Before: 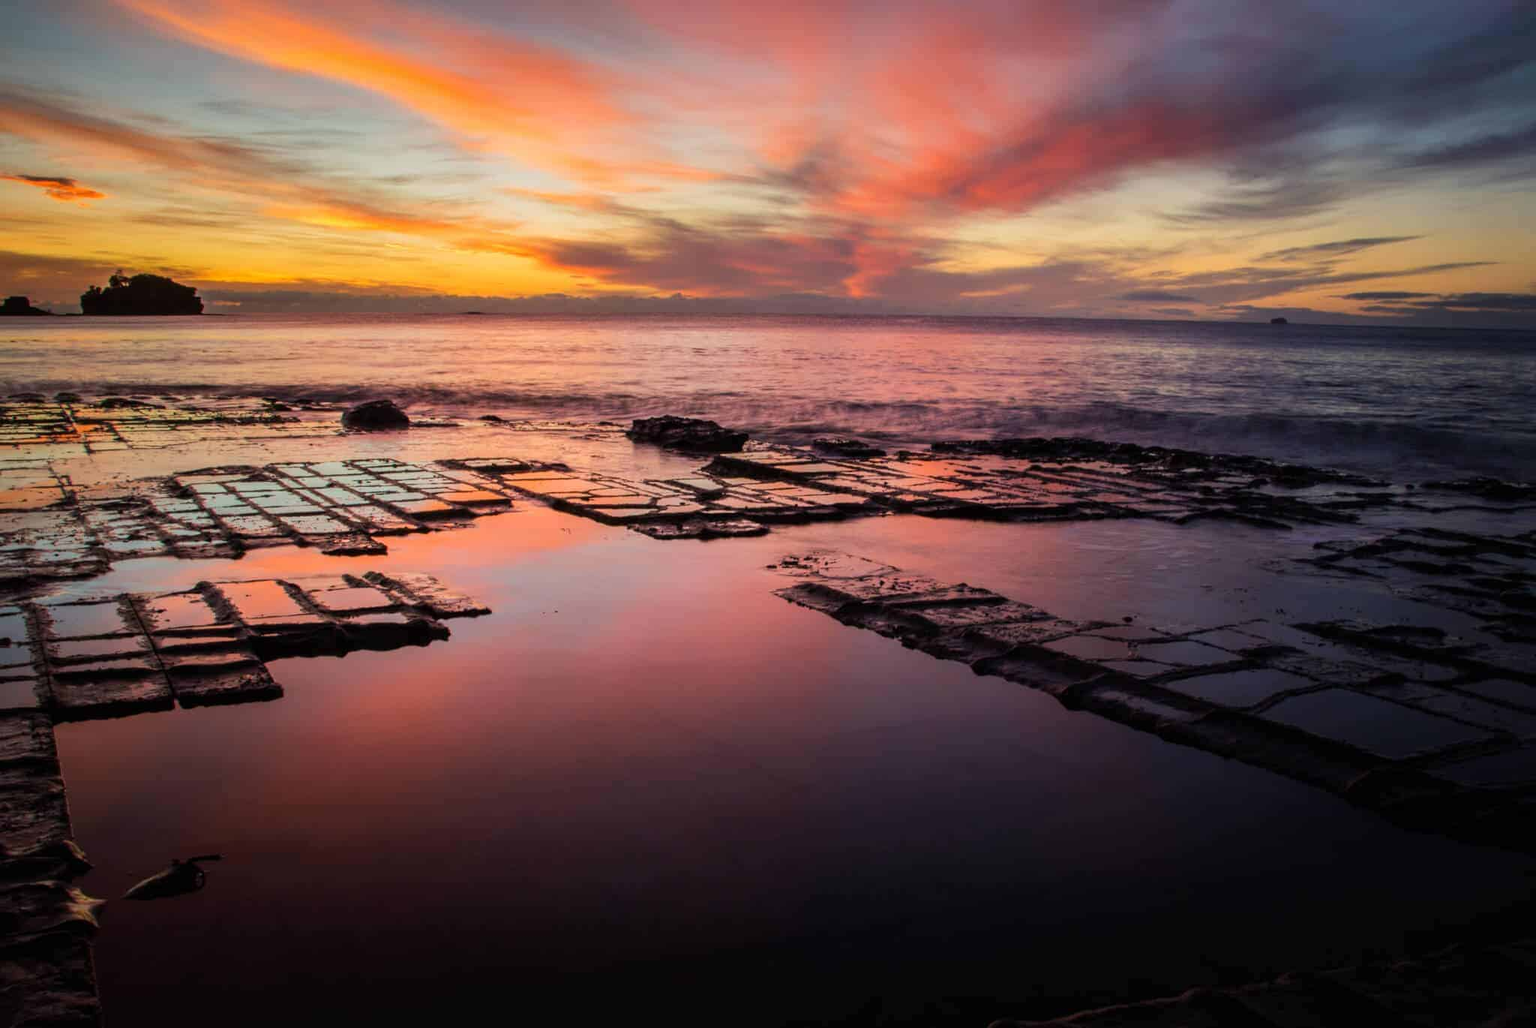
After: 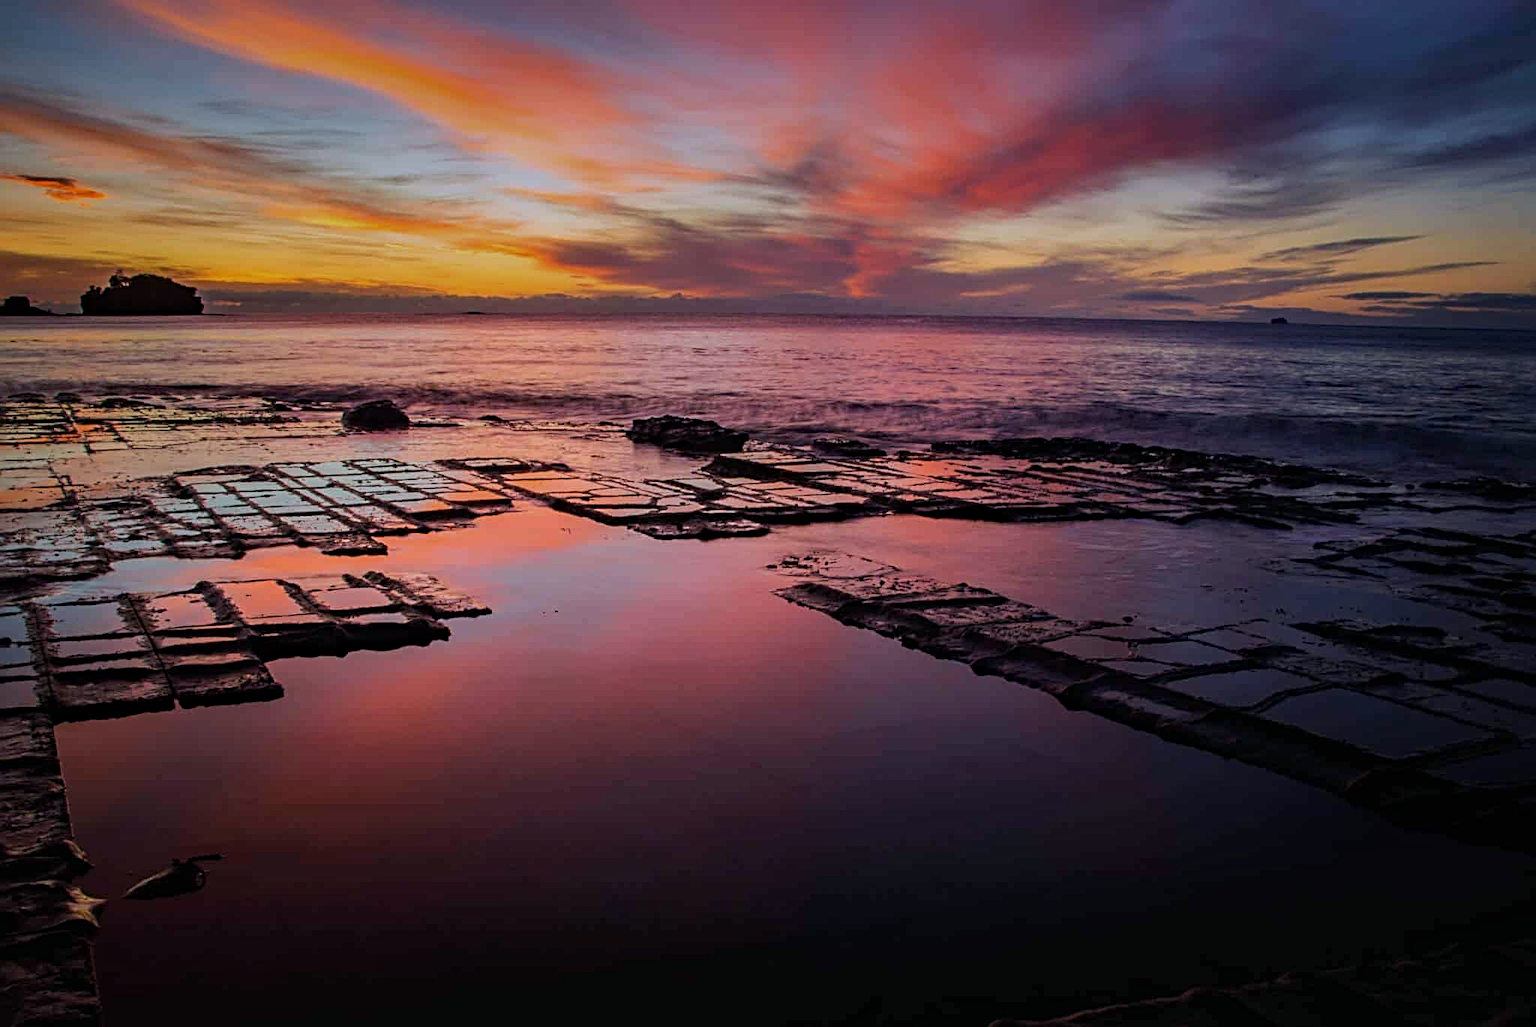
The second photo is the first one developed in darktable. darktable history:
sharpen: radius 3.119
graduated density: hue 238.83°, saturation 50%
haze removal: compatibility mode true, adaptive false
tone equalizer: -7 EV 0.18 EV, -6 EV 0.12 EV, -5 EV 0.08 EV, -4 EV 0.04 EV, -2 EV -0.02 EV, -1 EV -0.04 EV, +0 EV -0.06 EV, luminance estimator HSV value / RGB max
